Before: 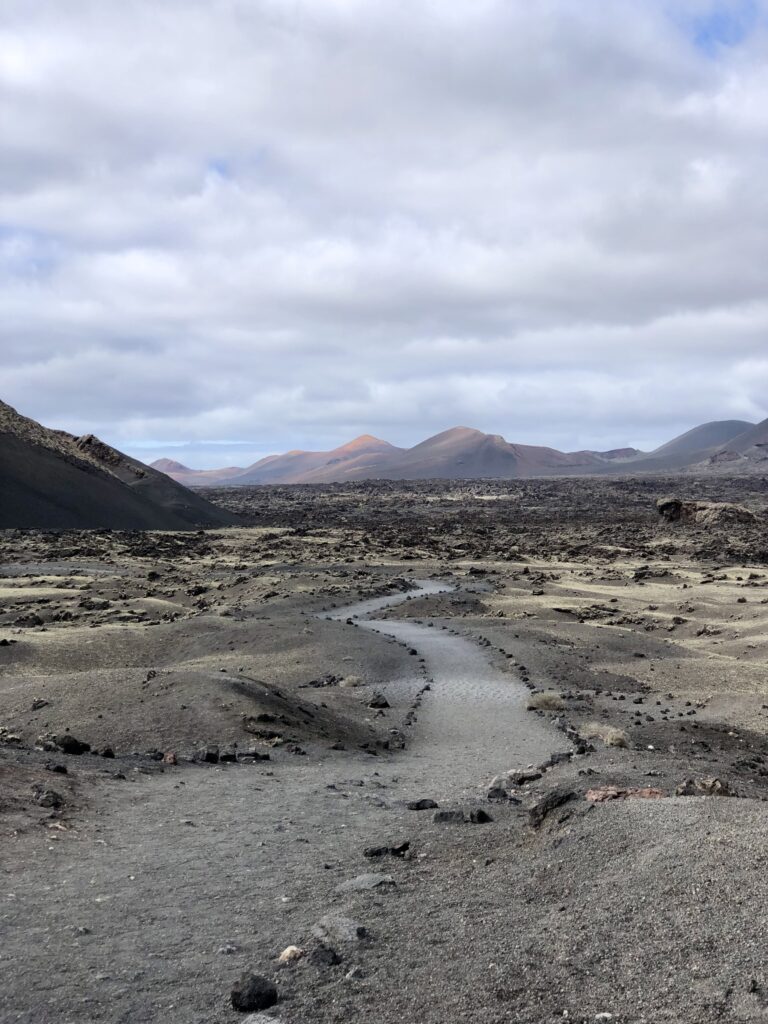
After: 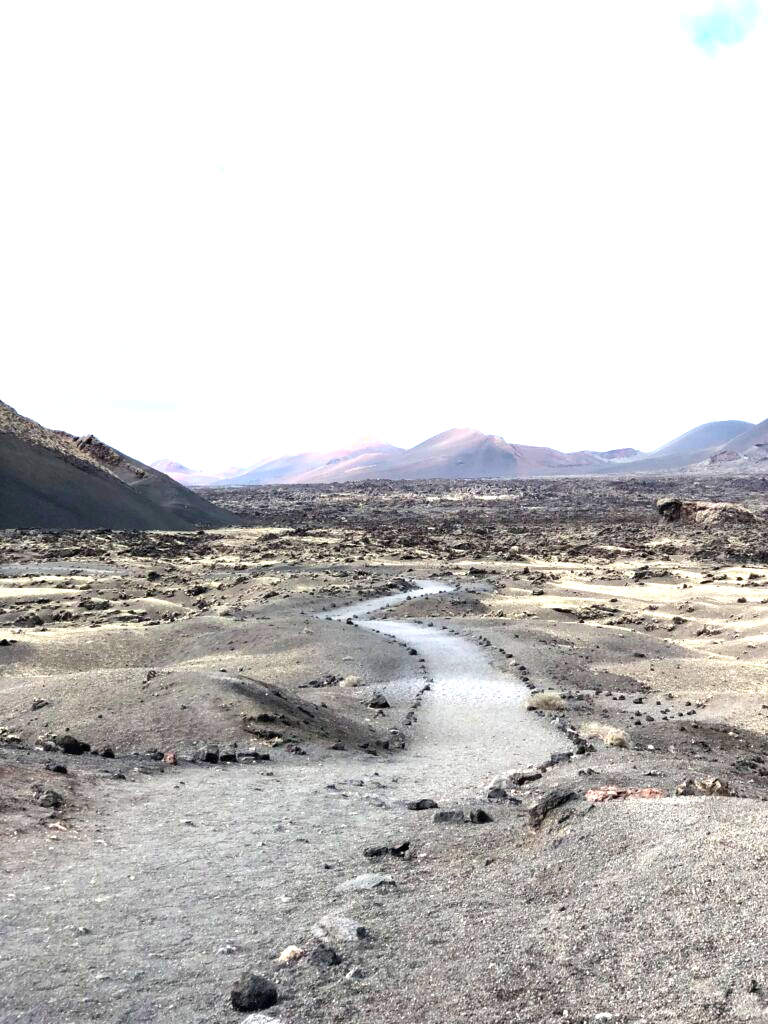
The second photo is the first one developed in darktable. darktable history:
exposure: black level correction 0, exposure 1.38 EV, compensate exposure bias true, compensate highlight preservation false
